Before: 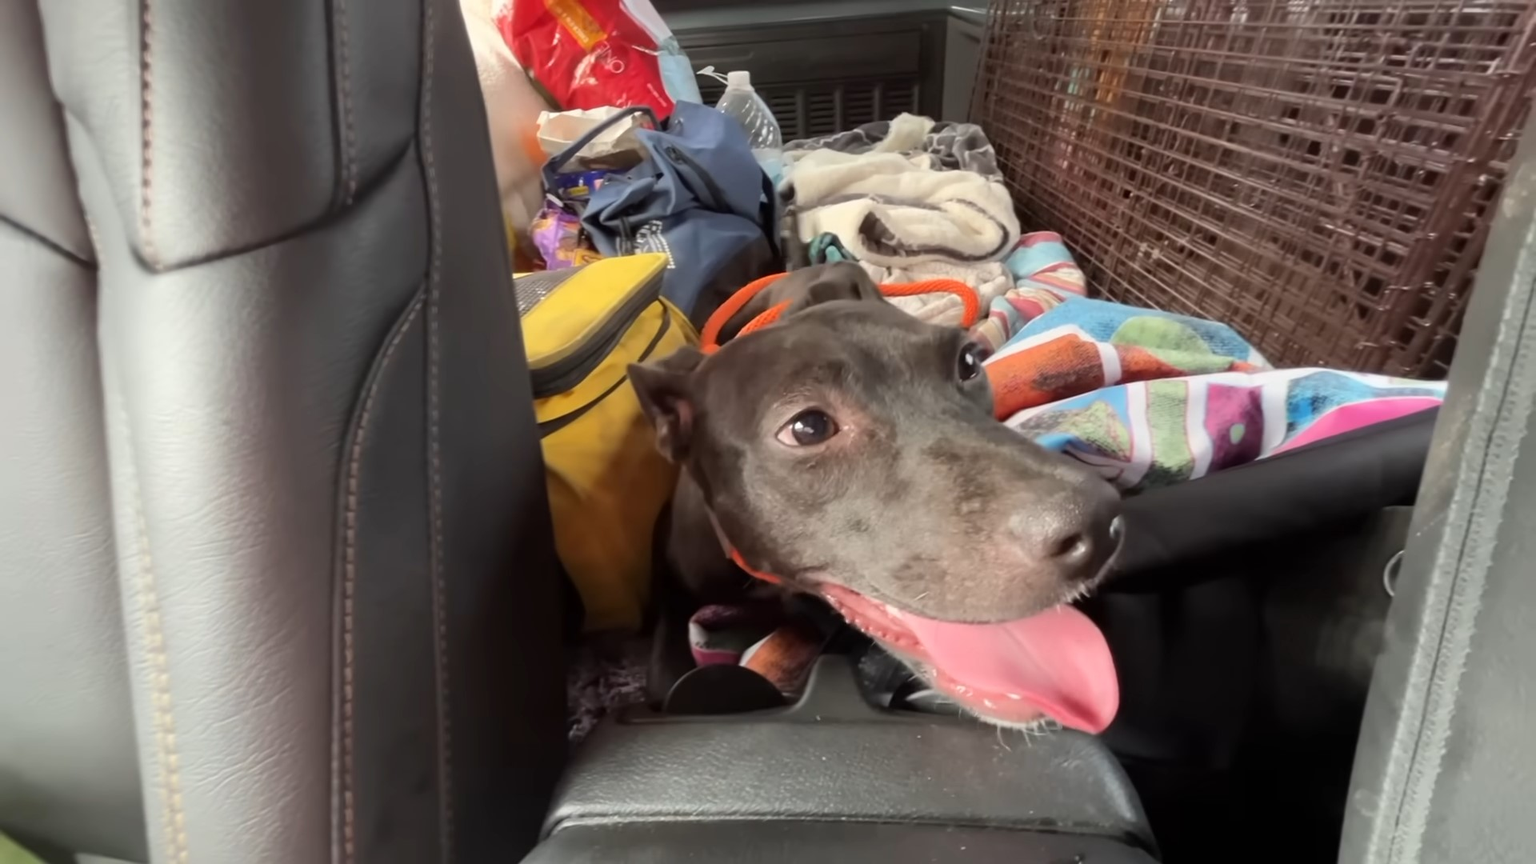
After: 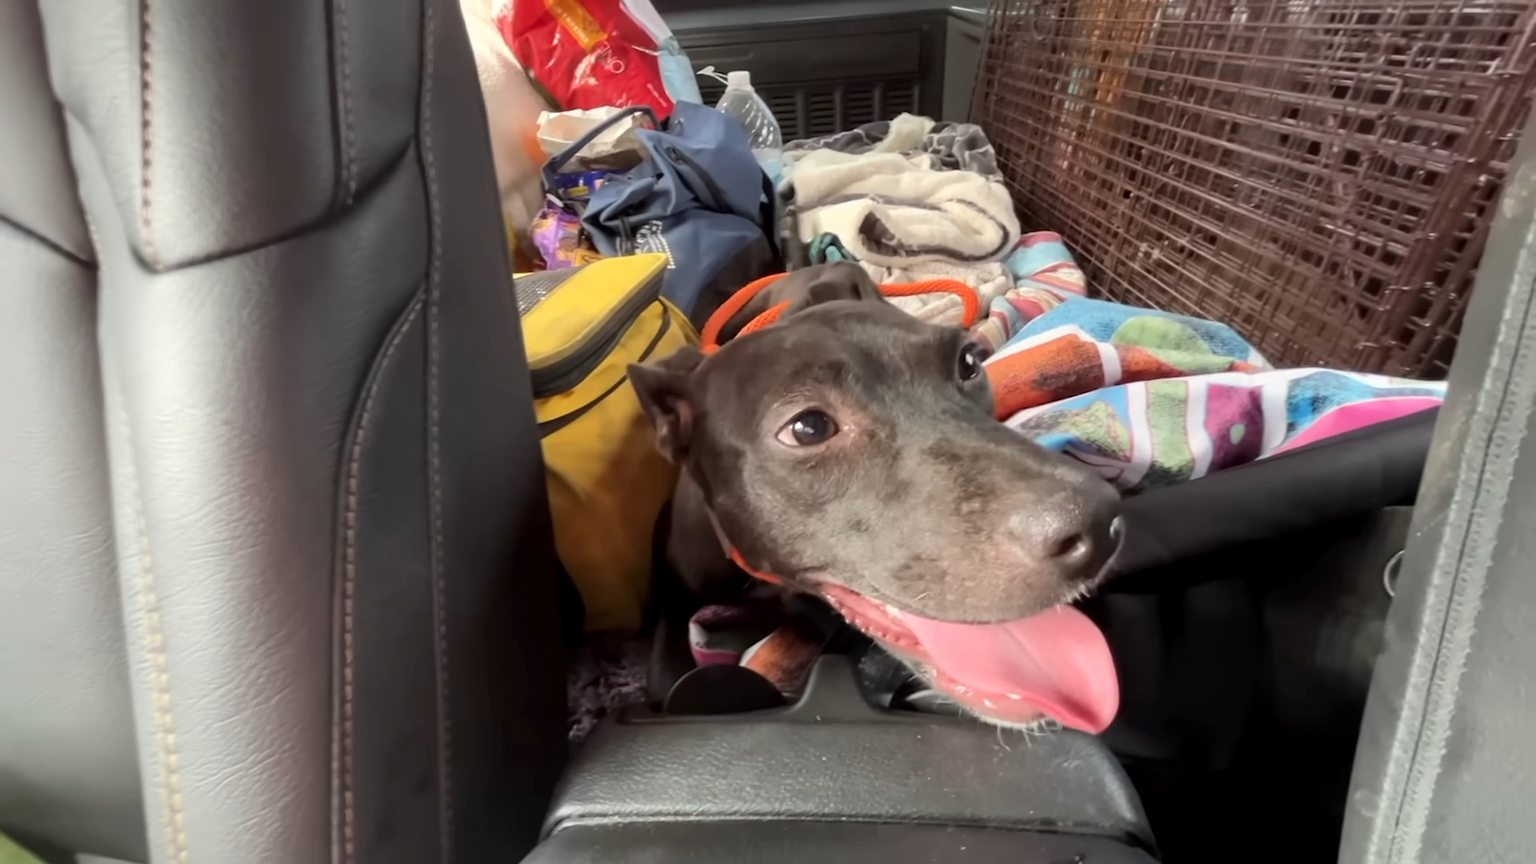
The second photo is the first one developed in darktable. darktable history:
local contrast: highlights 104%, shadows 101%, detail 119%, midtone range 0.2
